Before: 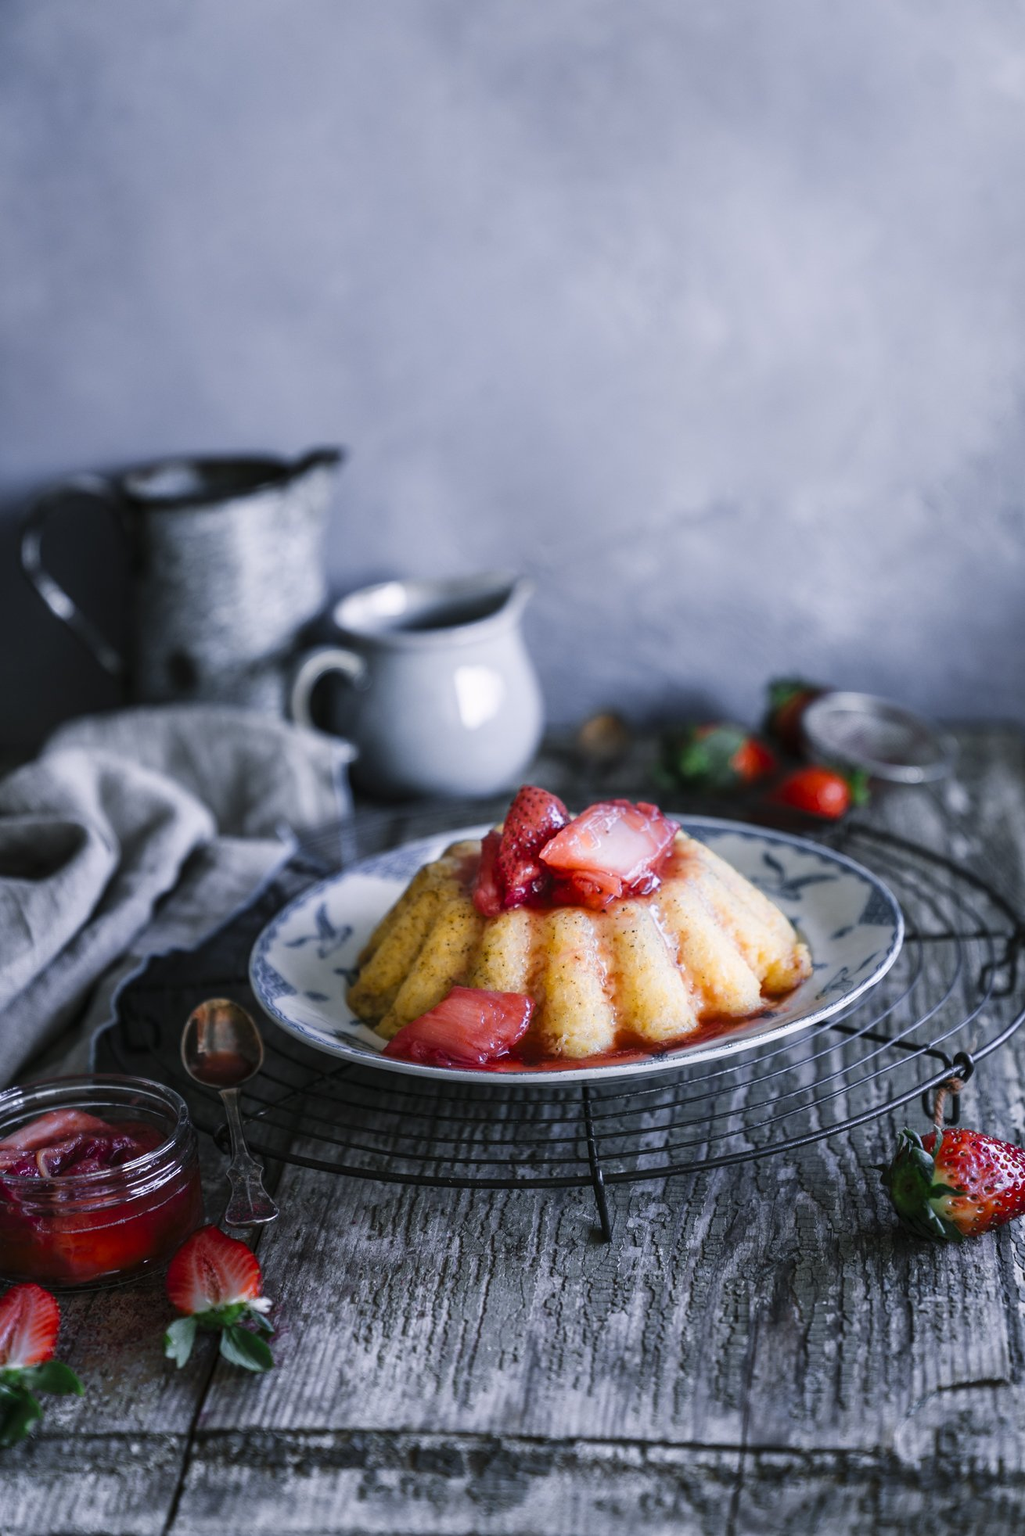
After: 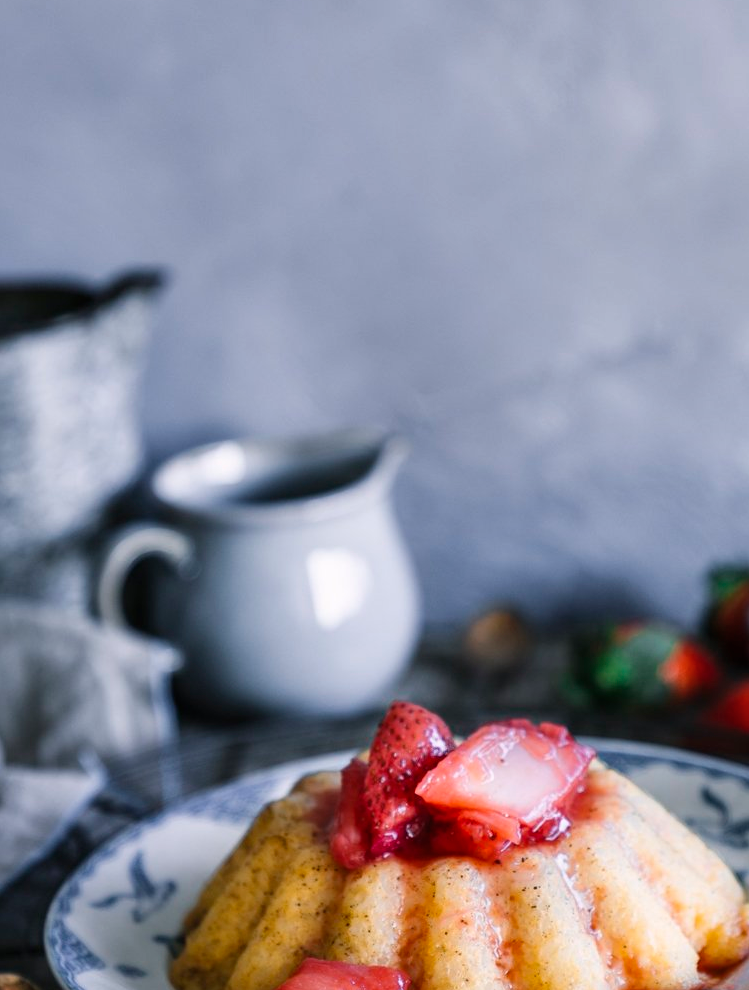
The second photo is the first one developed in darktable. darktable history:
crop: left 20.932%, top 15.471%, right 21.848%, bottom 34.081%
shadows and highlights: soften with gaussian
